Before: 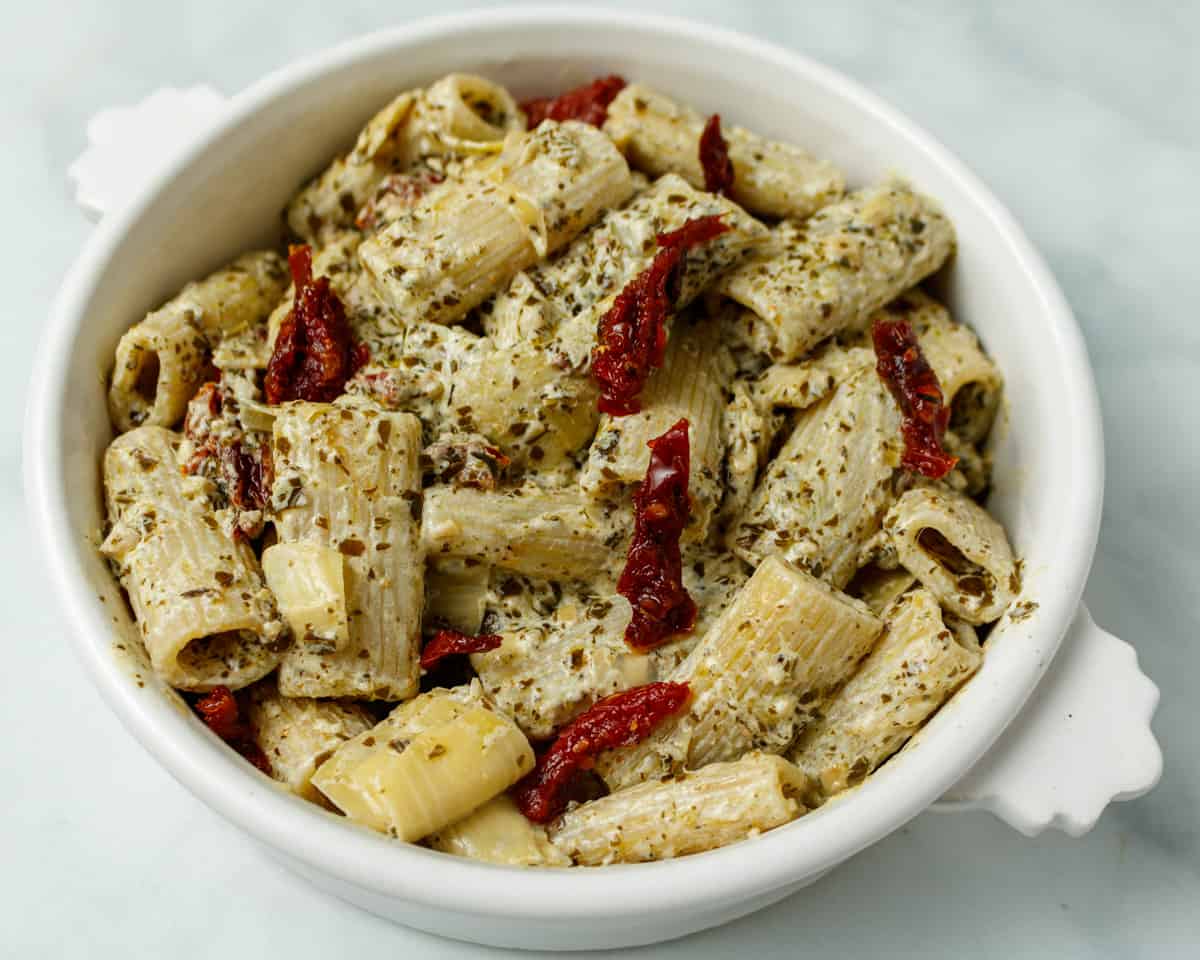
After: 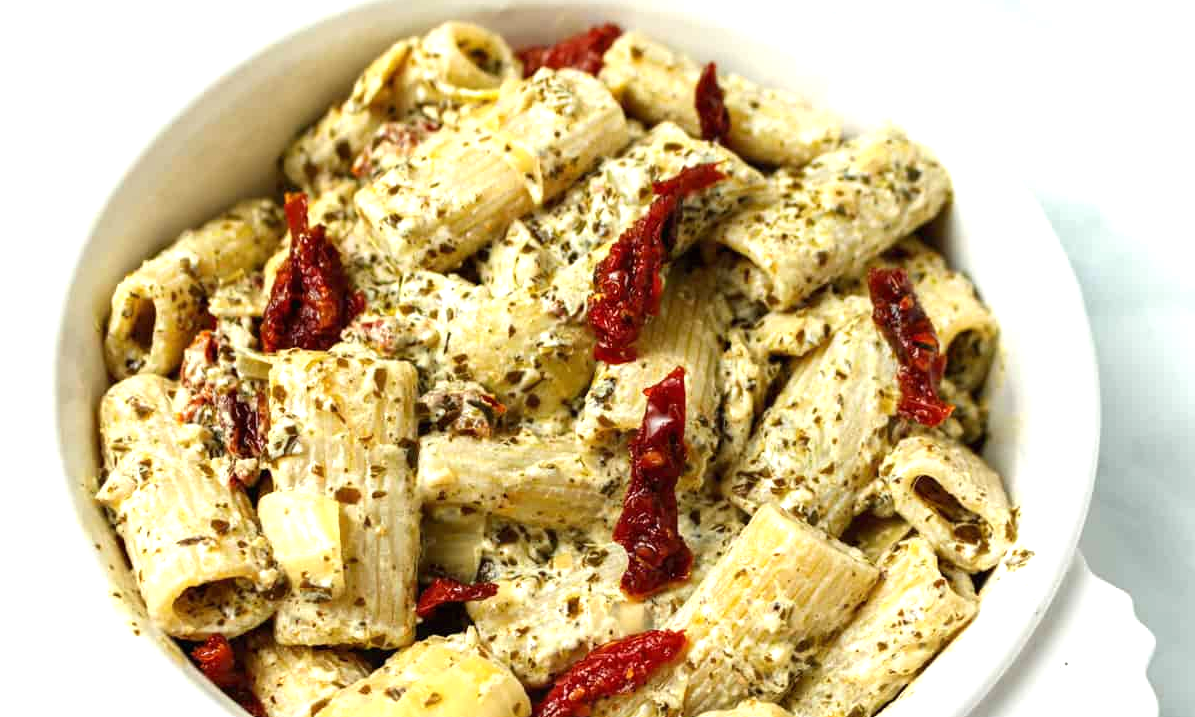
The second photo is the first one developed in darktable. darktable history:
crop: left 0.387%, top 5.469%, bottom 19.809%
exposure: black level correction 0, exposure 0.9 EV, compensate highlight preservation false
